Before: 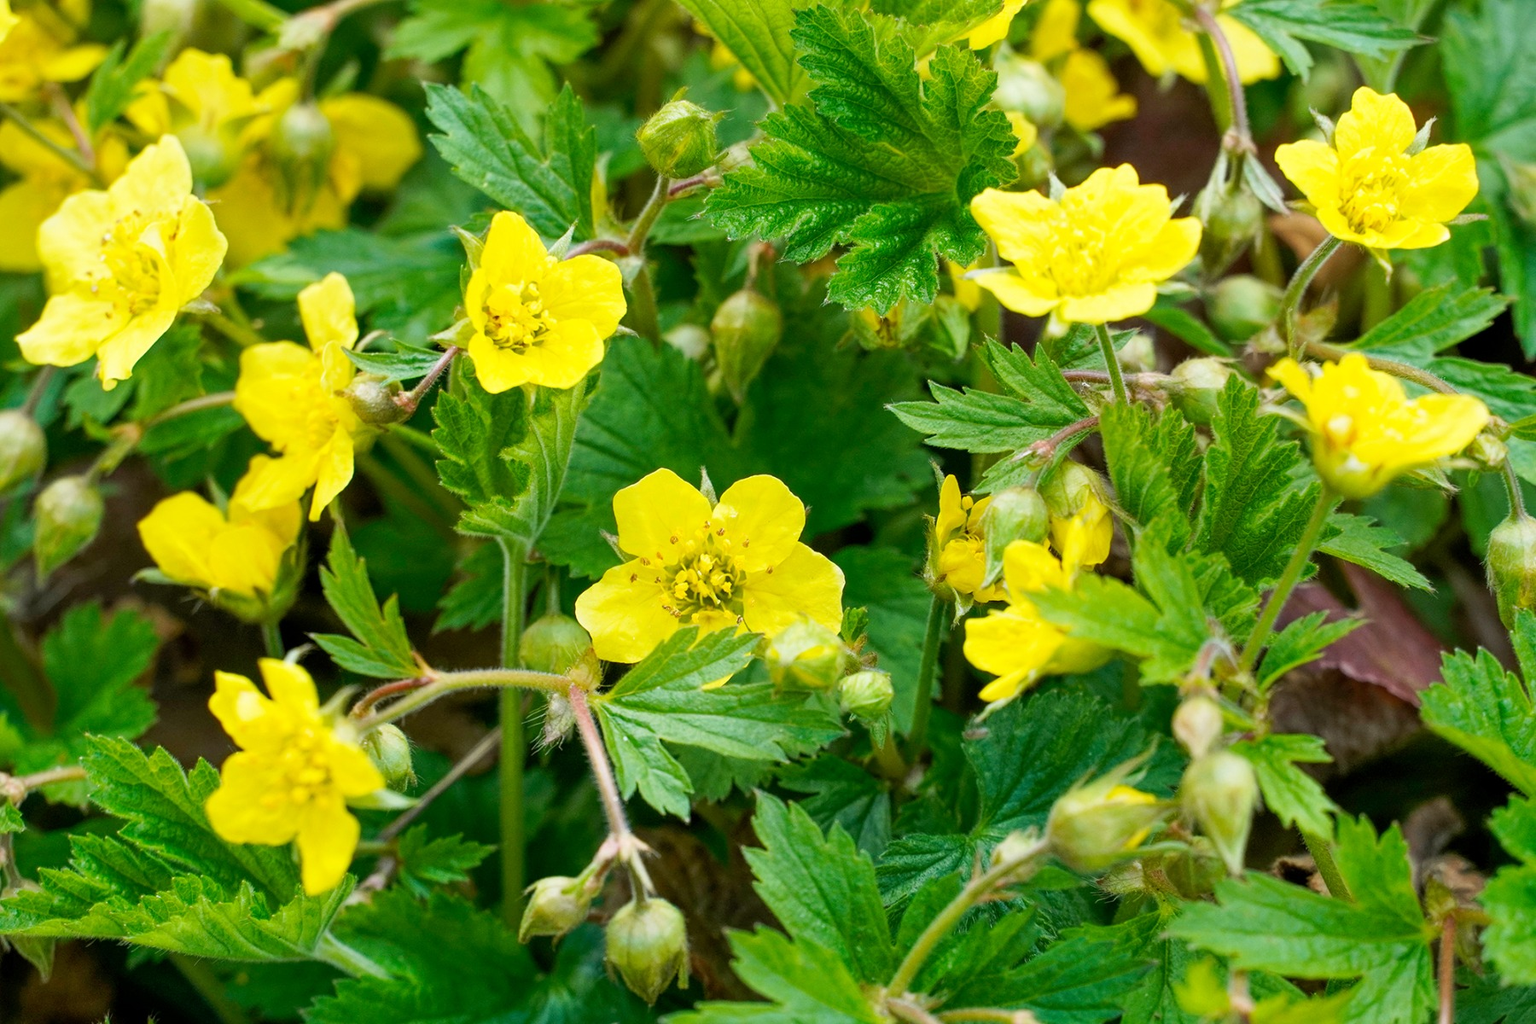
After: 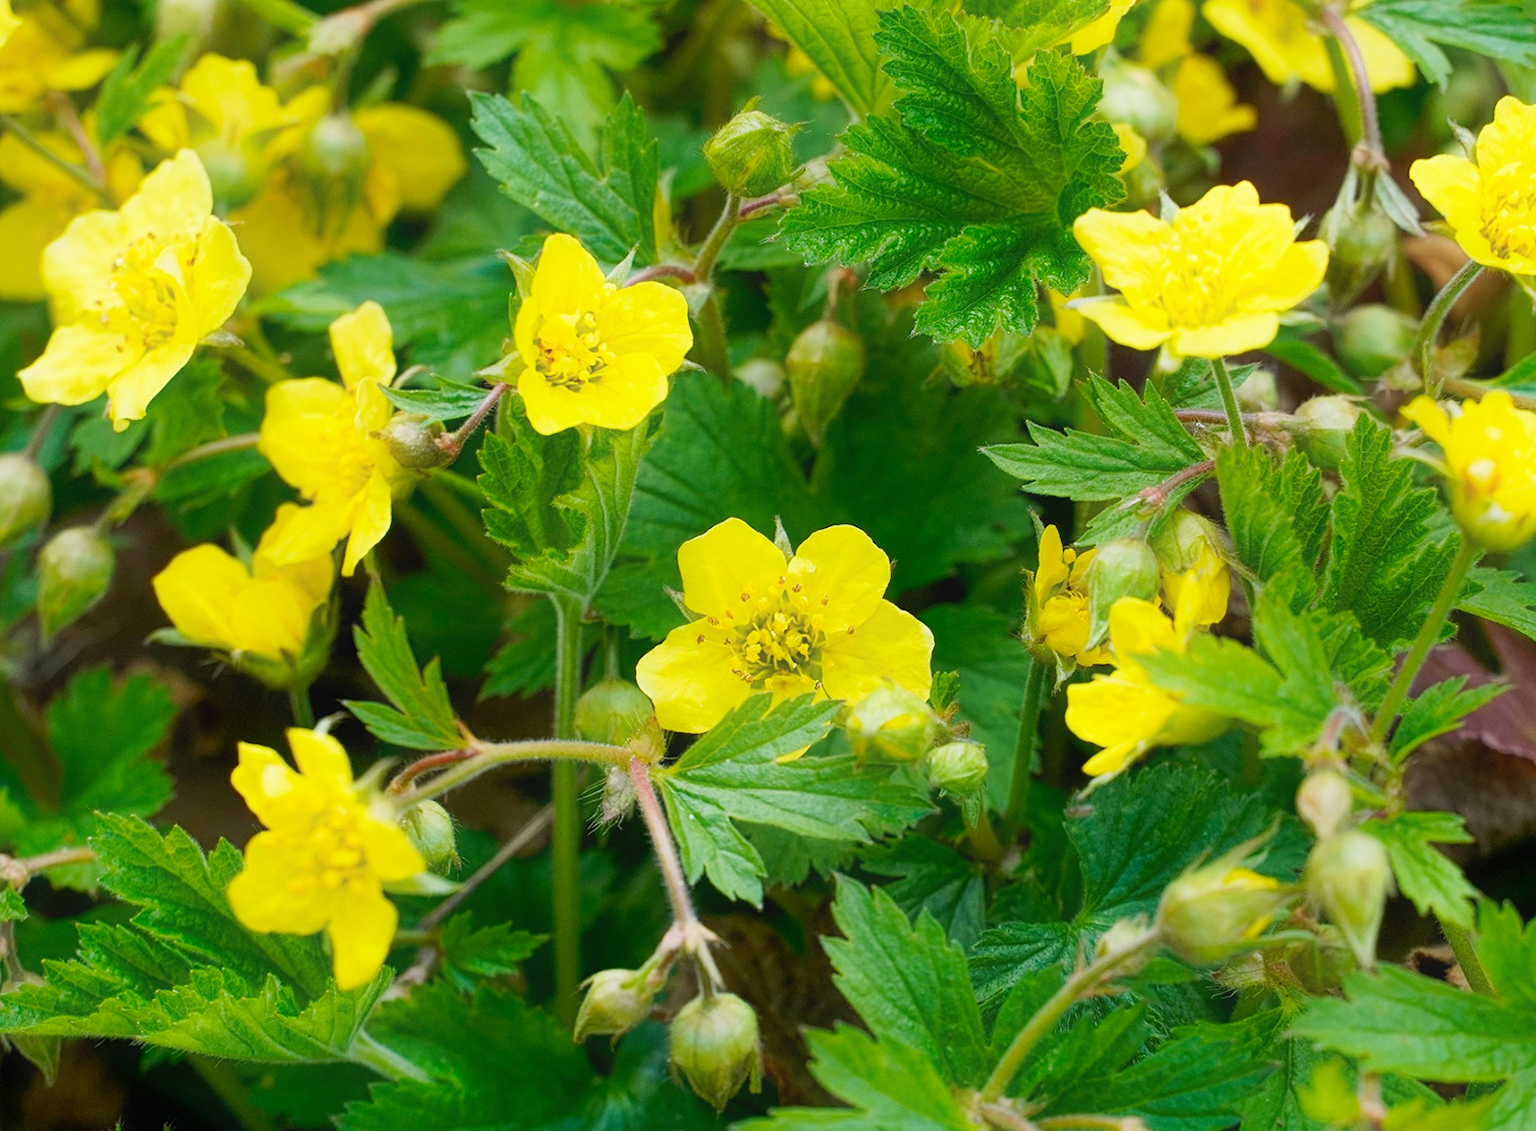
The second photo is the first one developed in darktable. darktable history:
crop: right 9.504%, bottom 0.037%
contrast equalizer: octaves 7, y [[0.5, 0.496, 0.435, 0.435, 0.496, 0.5], [0.5 ×6], [0.5 ×6], [0 ×6], [0 ×6]]
